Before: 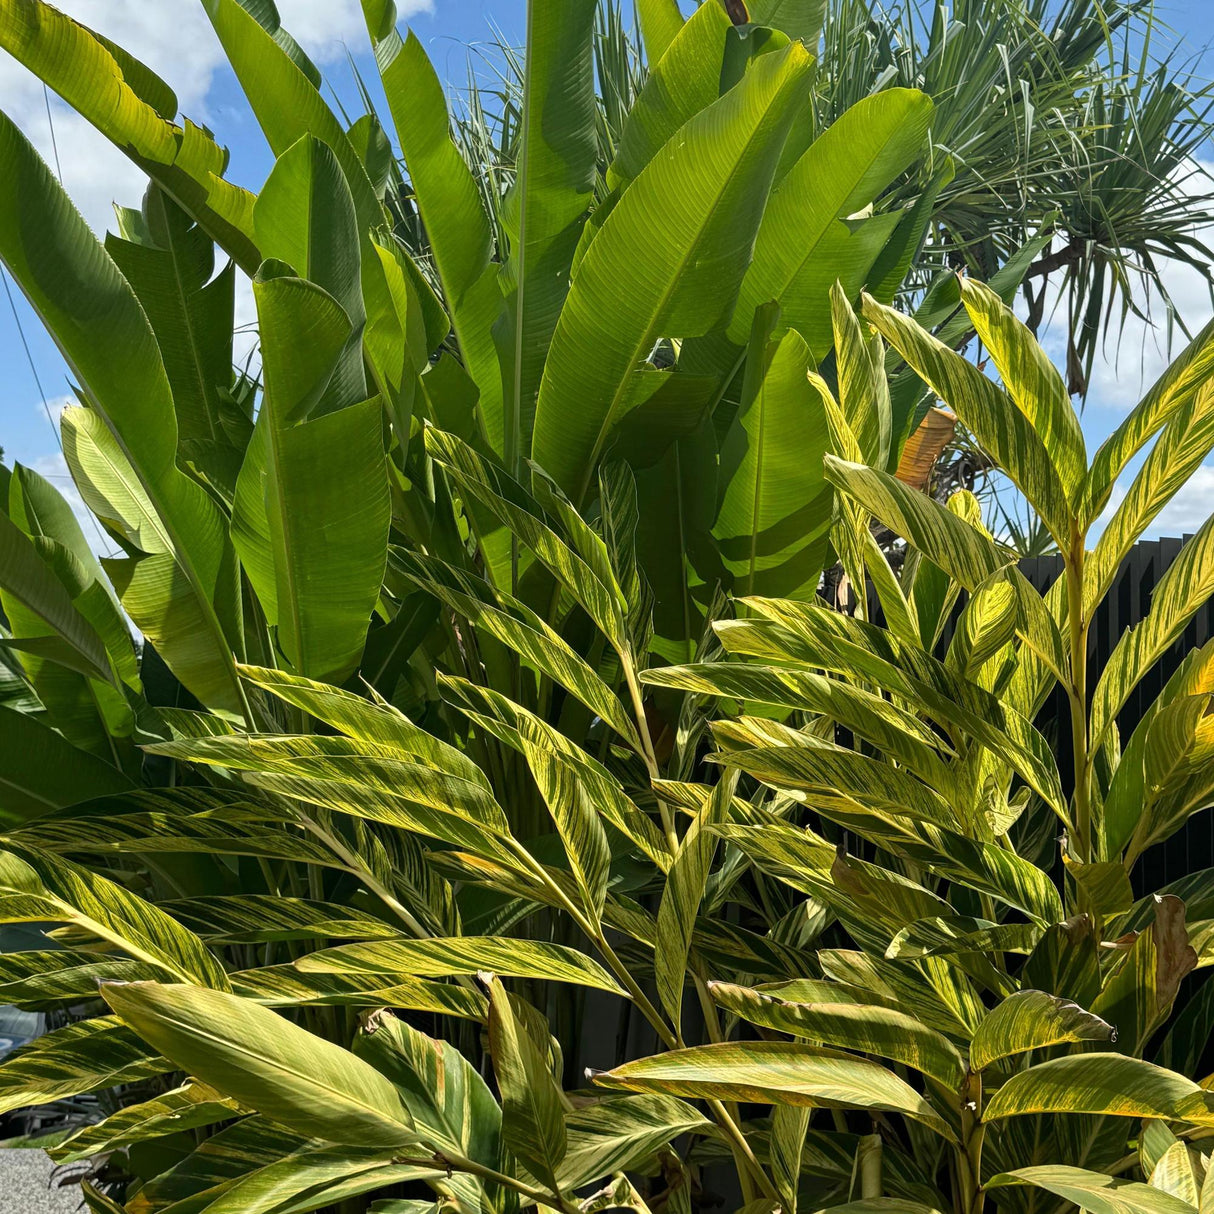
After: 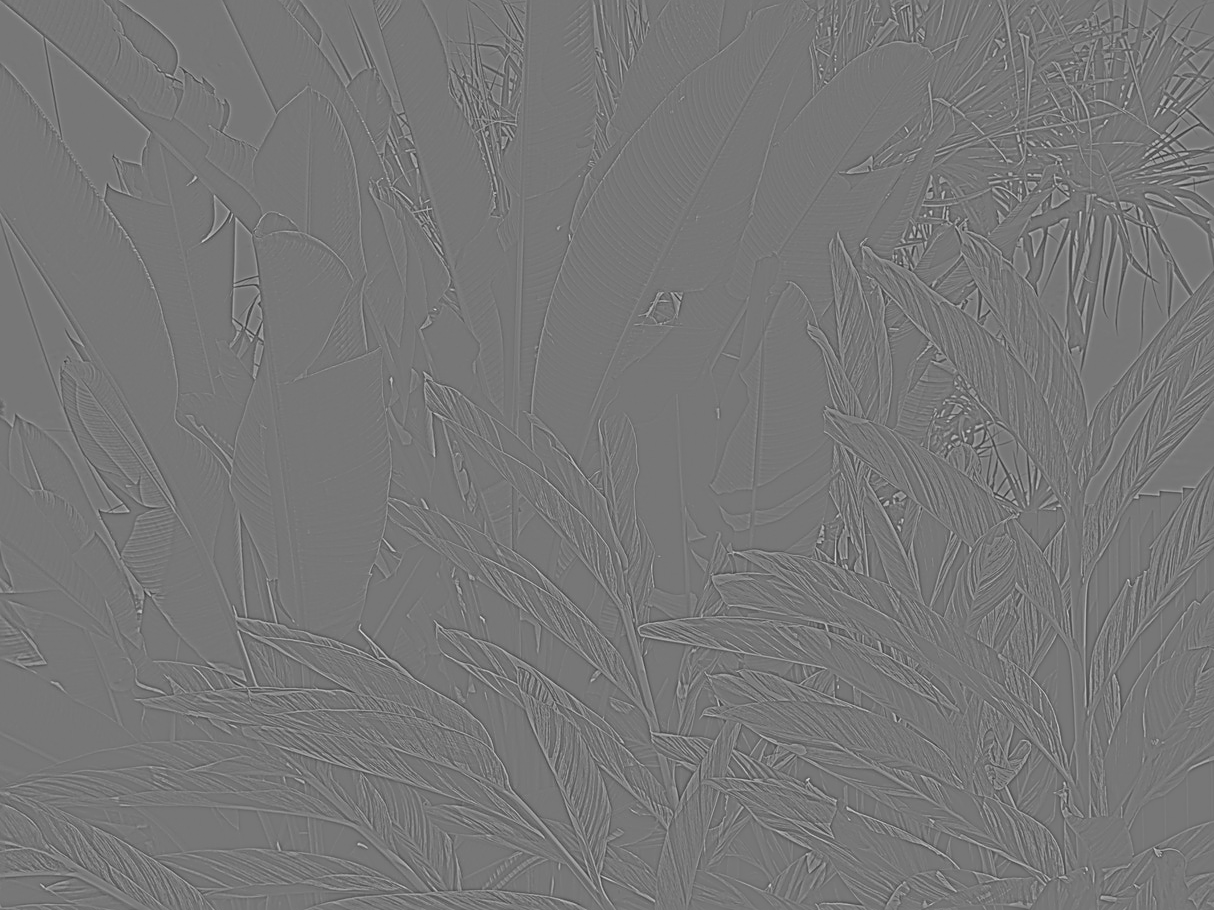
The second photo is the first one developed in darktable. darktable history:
highpass: sharpness 5.84%, contrast boost 8.44%
shadows and highlights: soften with gaussian
color calibration: output gray [0.21, 0.42, 0.37, 0], gray › normalize channels true, illuminant same as pipeline (D50), adaptation XYZ, x 0.346, y 0.359, gamut compression 0
crop: top 3.857%, bottom 21.132%
white balance: red 0.925, blue 1.046
sharpen: amount 1
